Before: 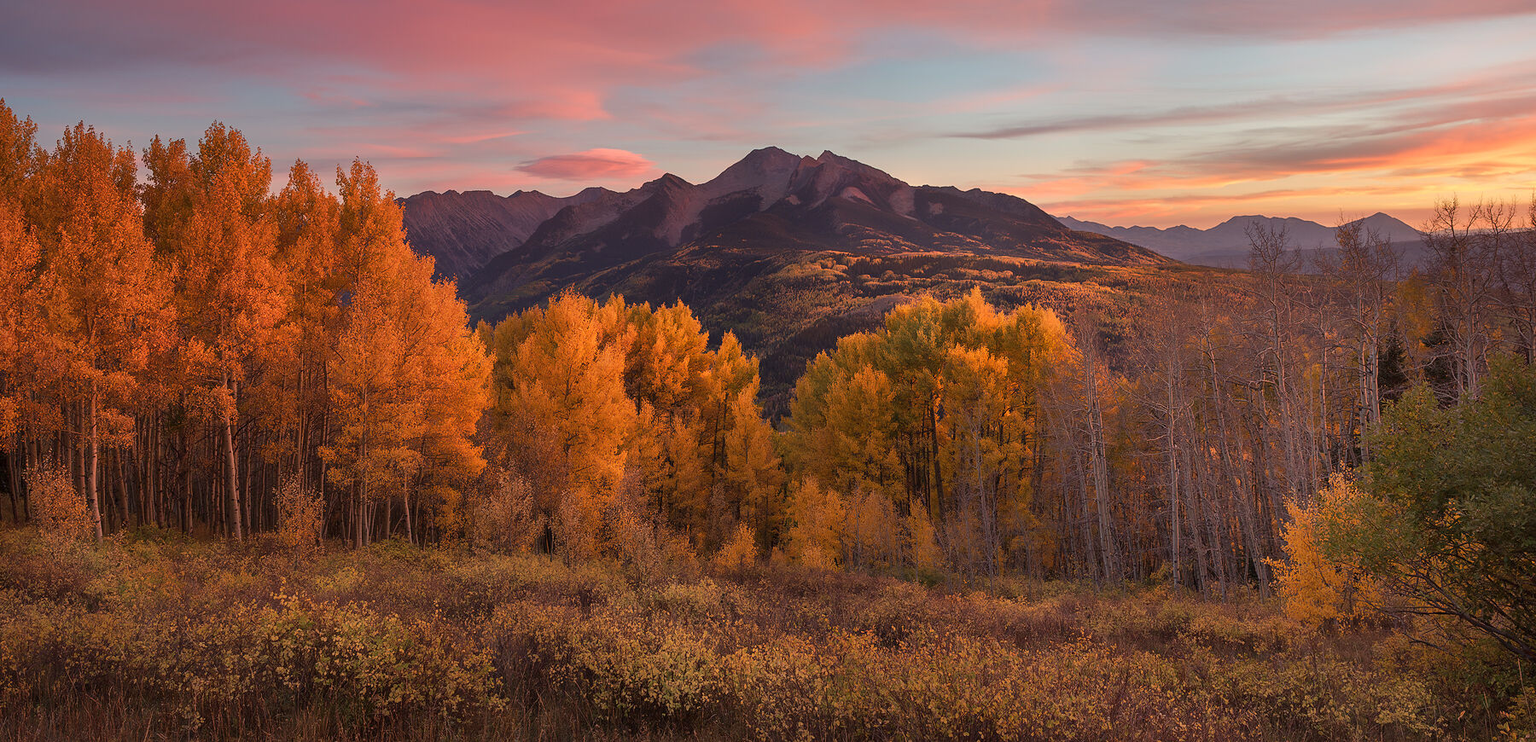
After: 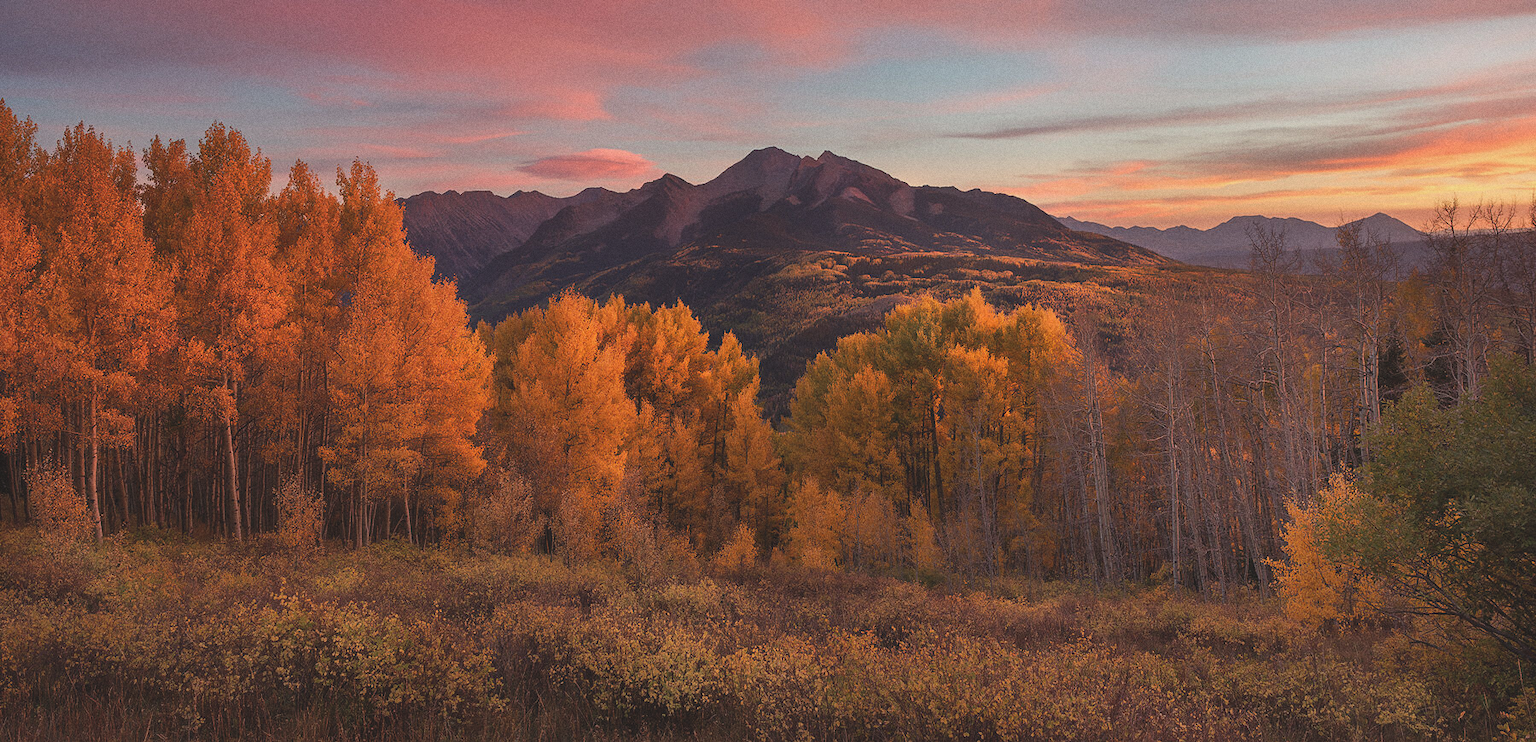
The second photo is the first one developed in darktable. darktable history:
grain: coarseness 0.09 ISO
exposure: black level correction -0.014, exposure -0.193 EV, compensate highlight preservation false
